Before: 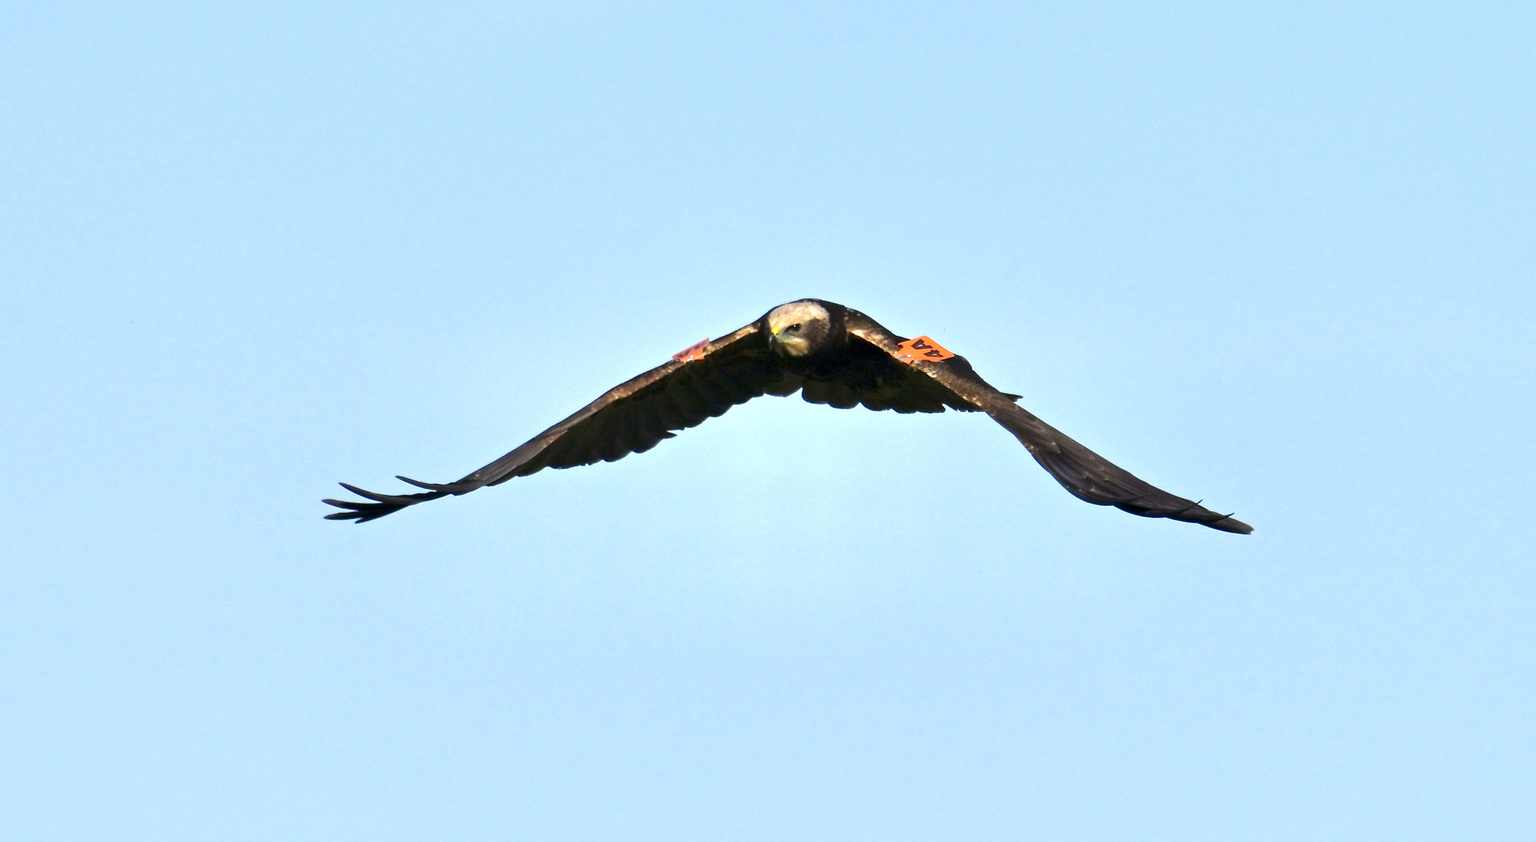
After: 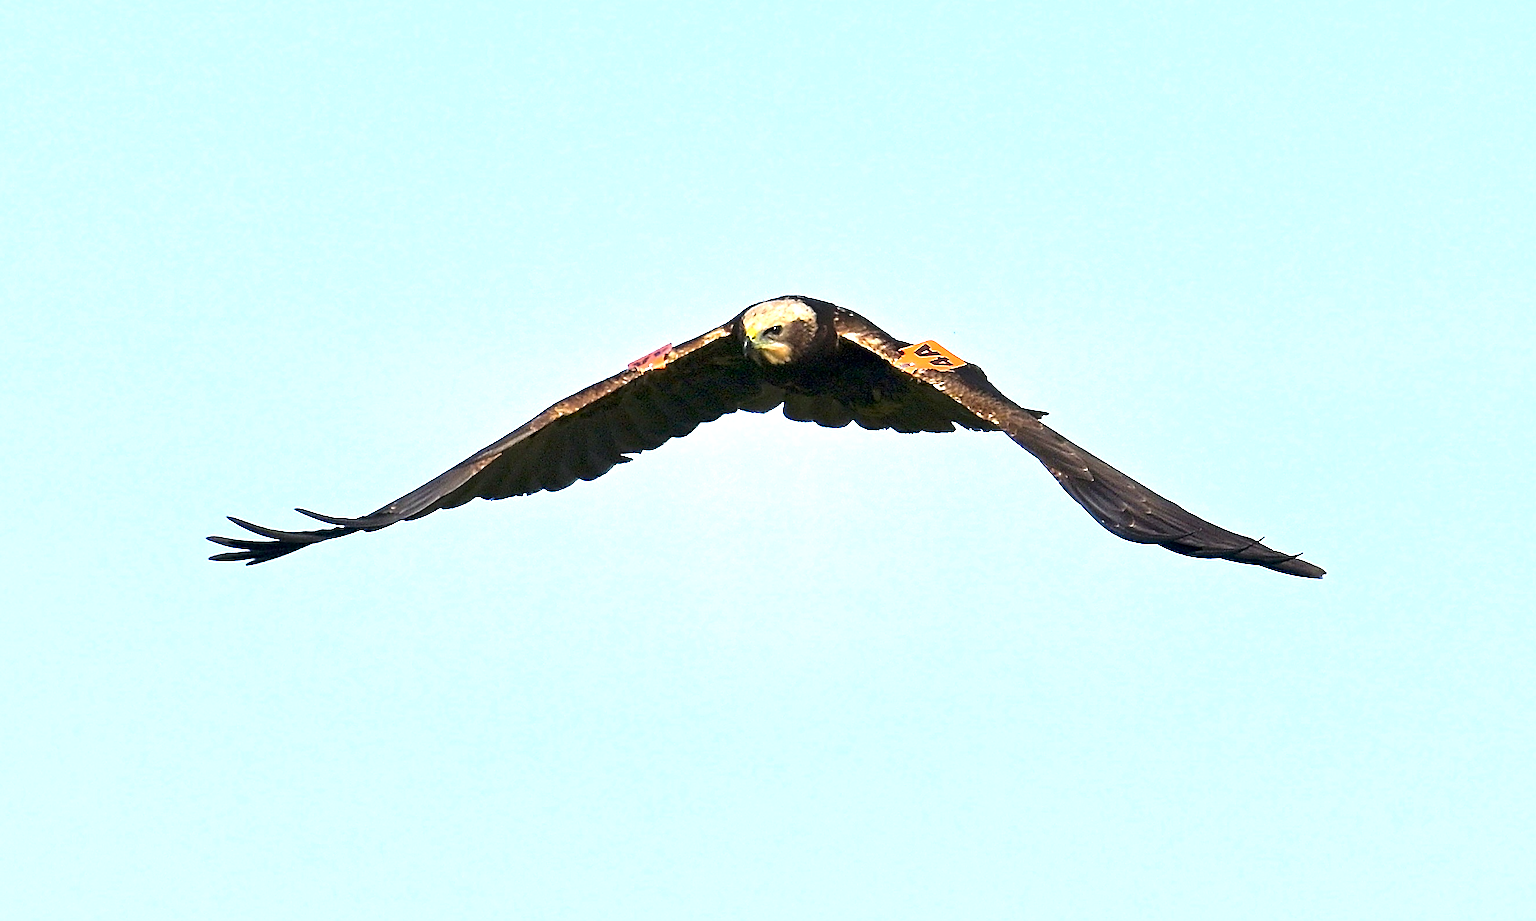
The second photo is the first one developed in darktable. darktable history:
sharpen: amount 1.999
tone curve: preserve colors none
exposure: exposure 0.602 EV, compensate highlight preservation false
crop: left 9.785%, top 6.33%, right 6.98%, bottom 2.557%
